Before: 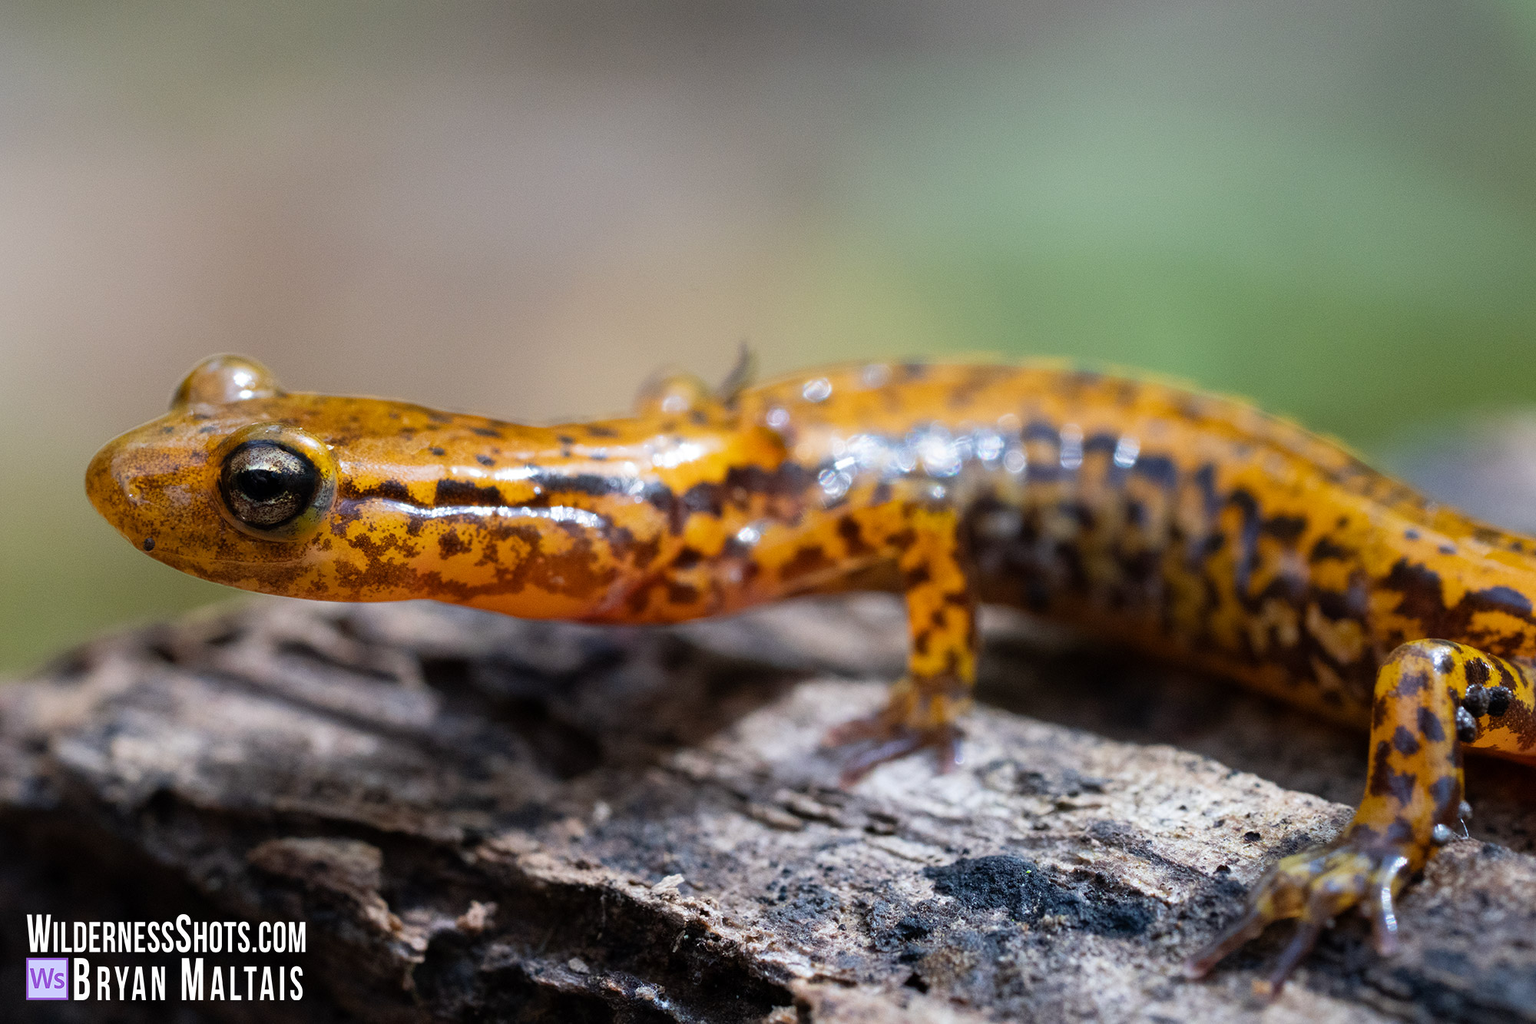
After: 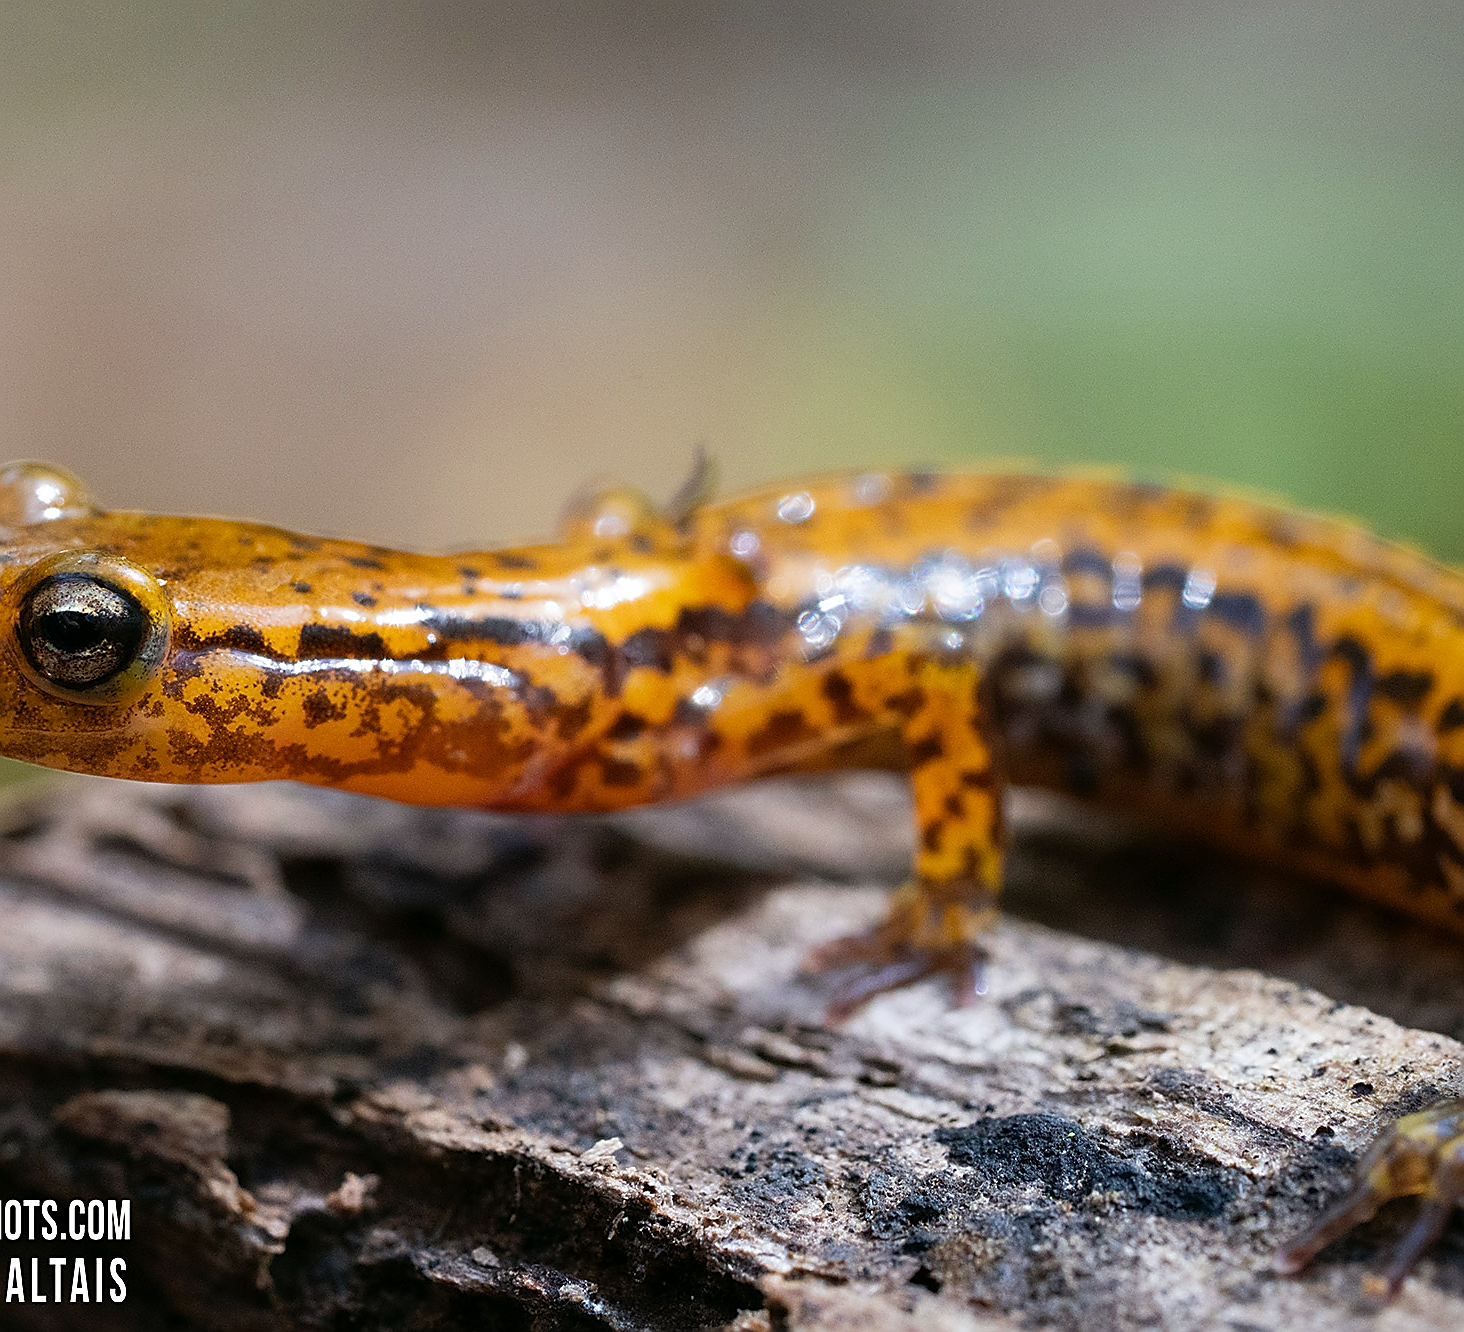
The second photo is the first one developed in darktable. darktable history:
color balance: mode lift, gamma, gain (sRGB), lift [1, 0.99, 1.01, 0.992], gamma [1, 1.037, 0.974, 0.963]
sharpen: radius 1.4, amount 1.25, threshold 0.7
crop: left 13.443%, right 13.31%
